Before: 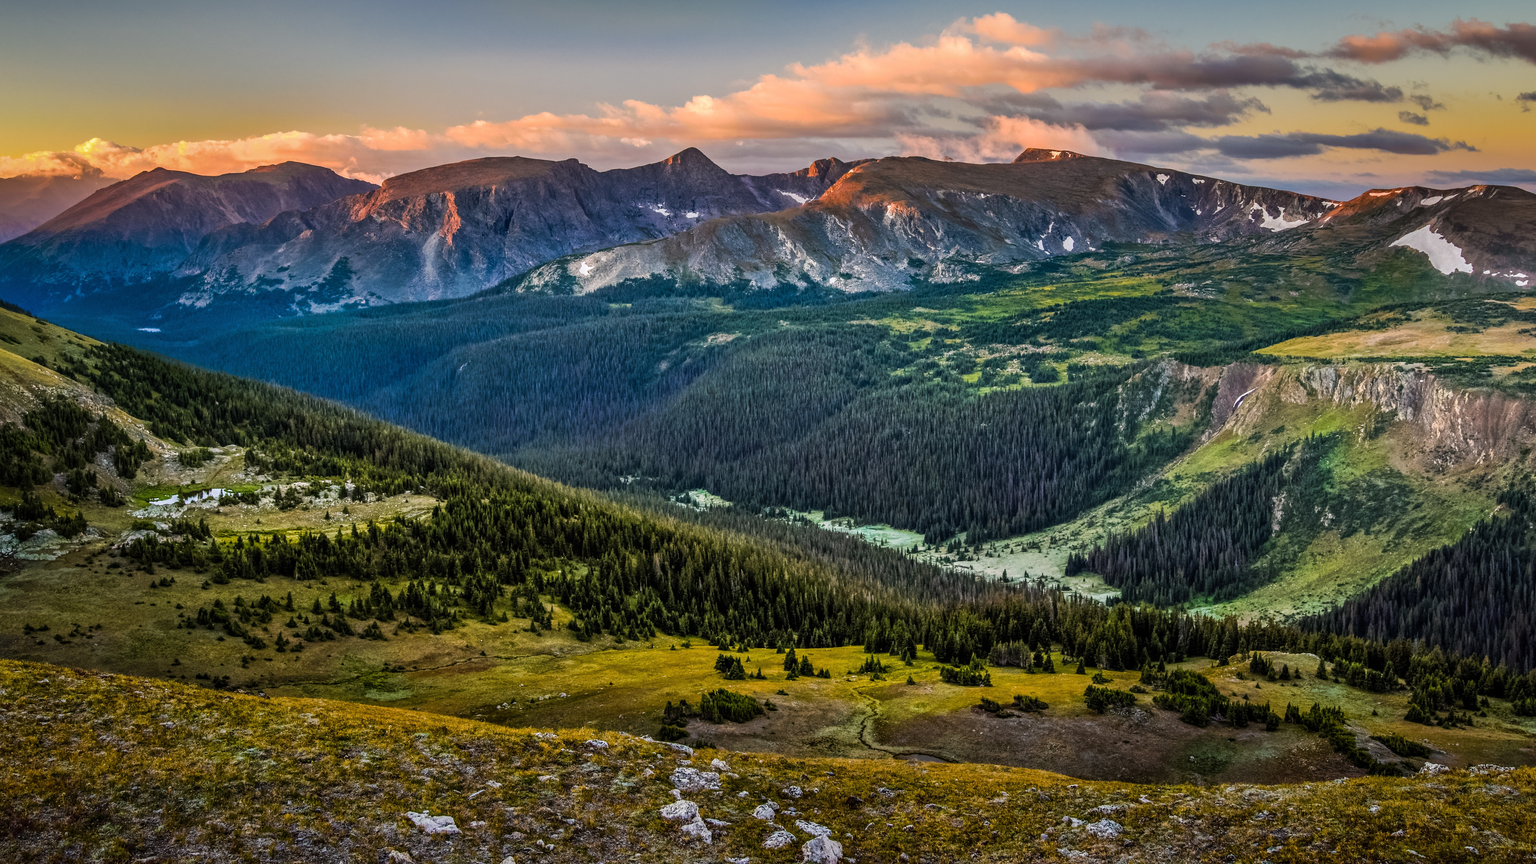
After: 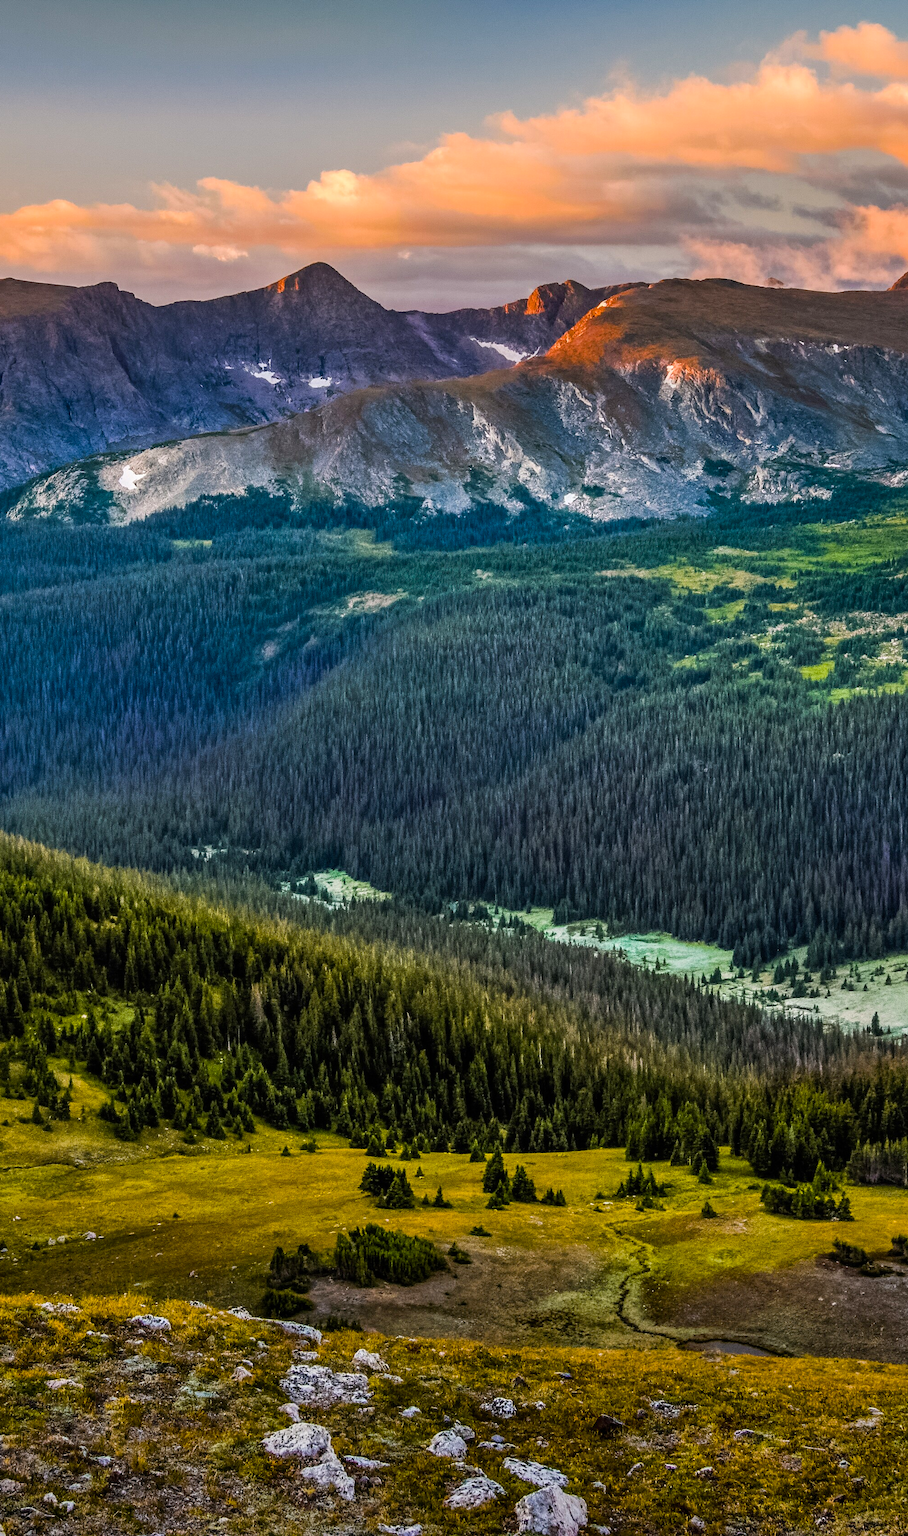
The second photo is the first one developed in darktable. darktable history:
crop: left 33.36%, right 33.36%
color balance rgb: perceptual saturation grading › global saturation 25%, global vibrance 10%
